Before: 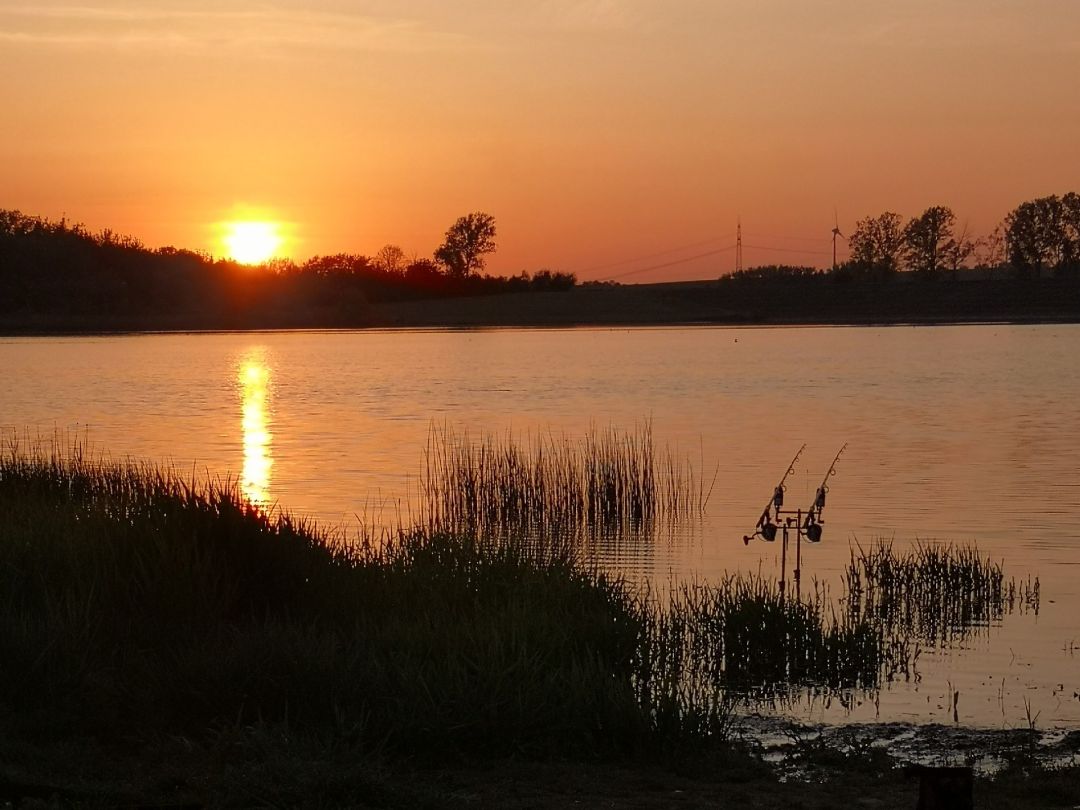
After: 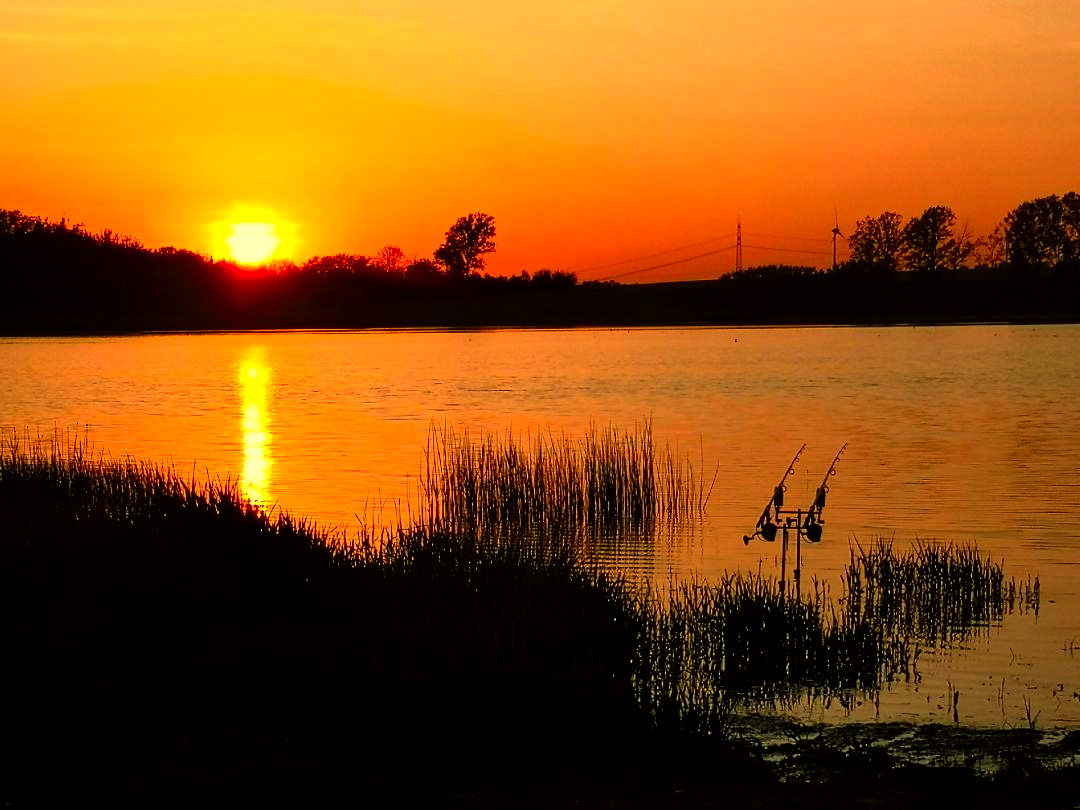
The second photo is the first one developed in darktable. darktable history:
contrast brightness saturation: contrast 0.23, brightness 0.1, saturation 0.29
color balance: mode lift, gamma, gain (sRGB), lift [1.014, 0.966, 0.918, 0.87], gamma [0.86, 0.734, 0.918, 0.976], gain [1.063, 1.13, 1.063, 0.86]
